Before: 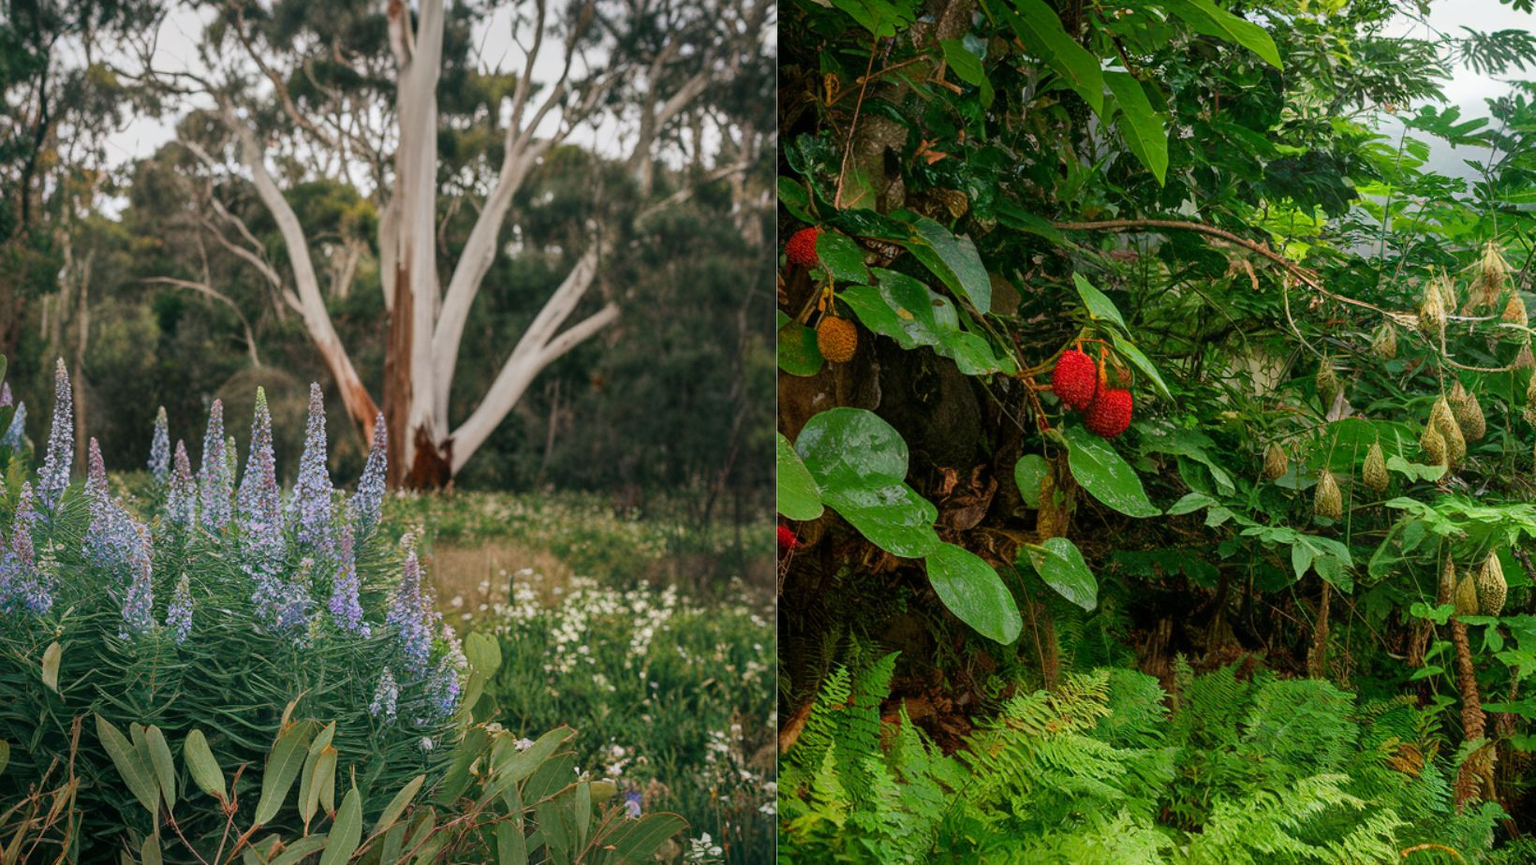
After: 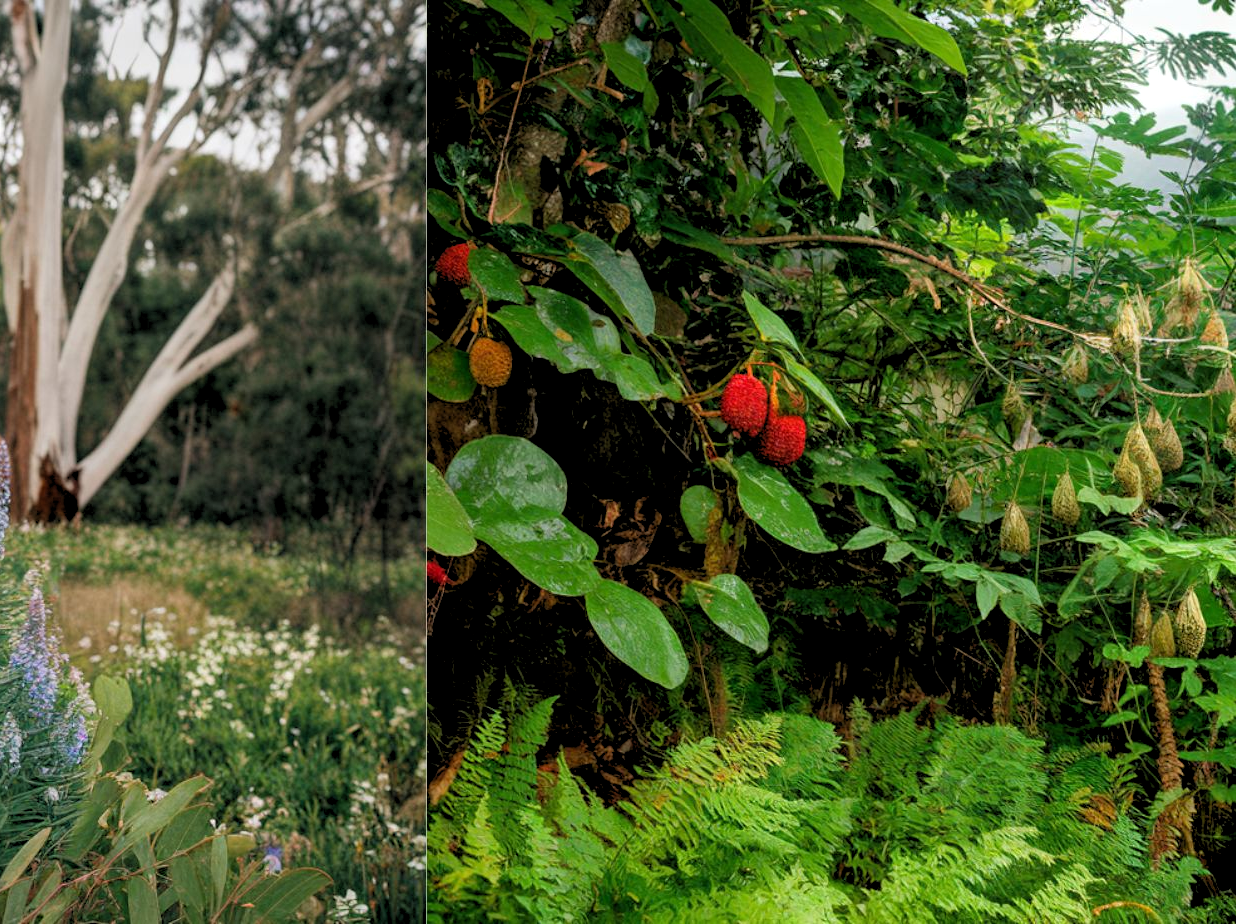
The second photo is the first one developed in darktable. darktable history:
crop and rotate: left 24.6%
rgb levels: levels [[0.013, 0.434, 0.89], [0, 0.5, 1], [0, 0.5, 1]]
